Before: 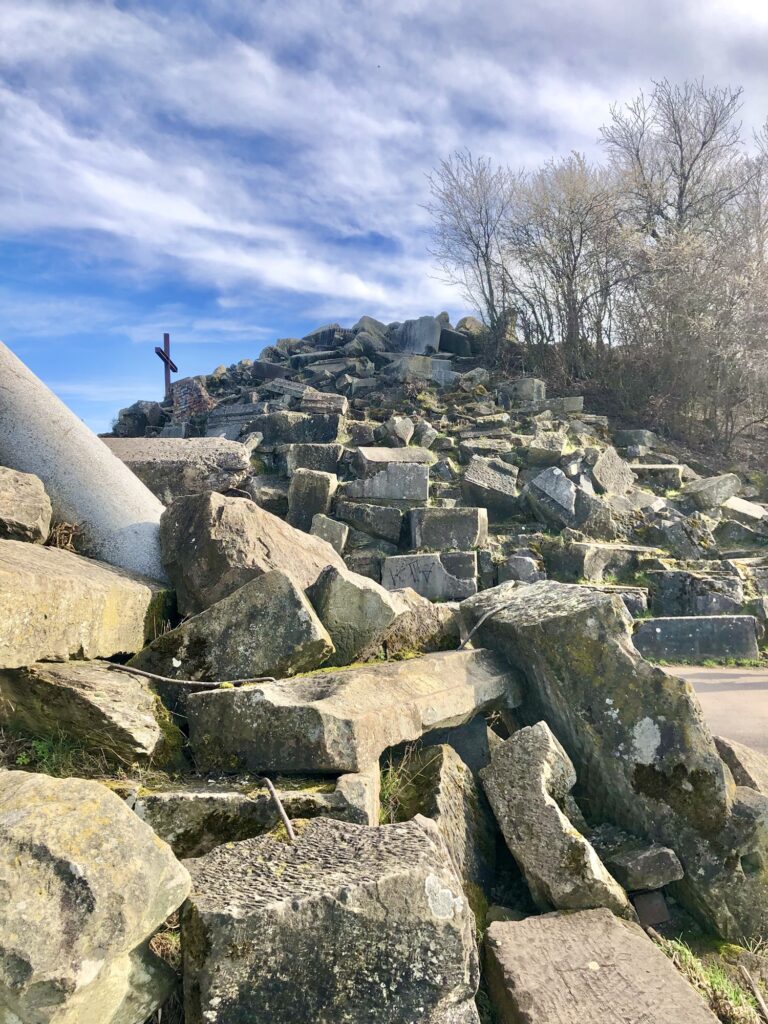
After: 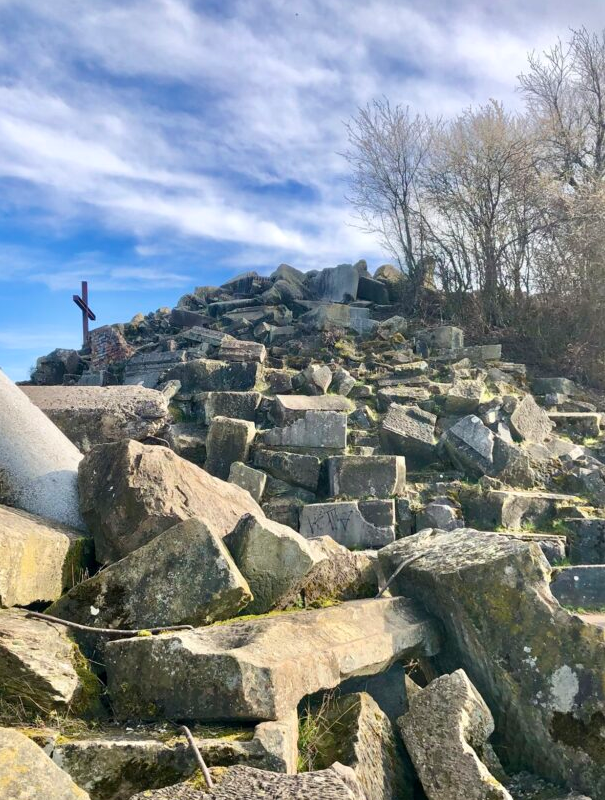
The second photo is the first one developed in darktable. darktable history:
crop and rotate: left 10.77%, top 5.1%, right 10.41%, bottom 16.76%
local contrast: mode bilateral grid, contrast 15, coarseness 36, detail 105%, midtone range 0.2
